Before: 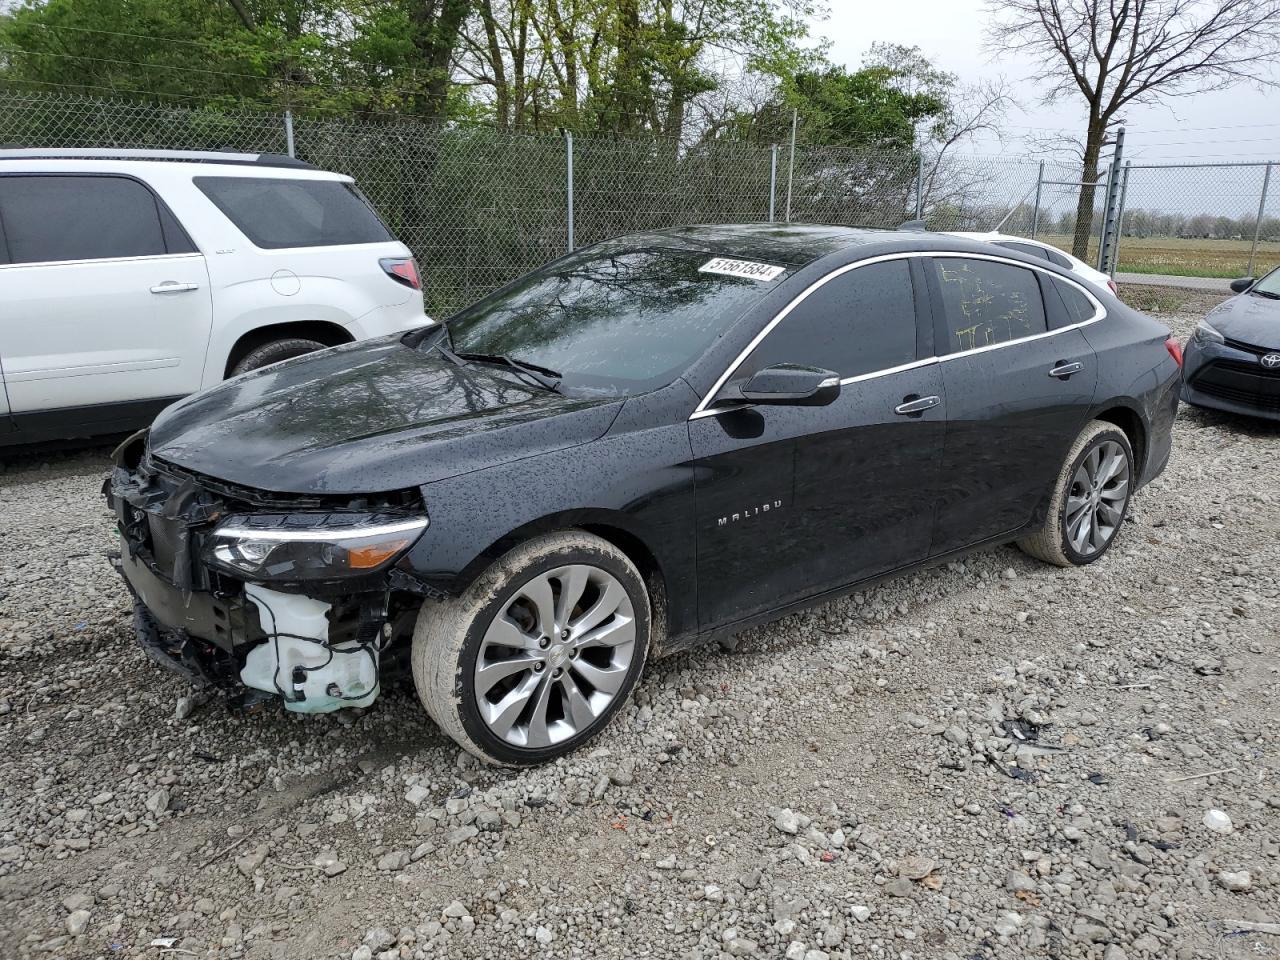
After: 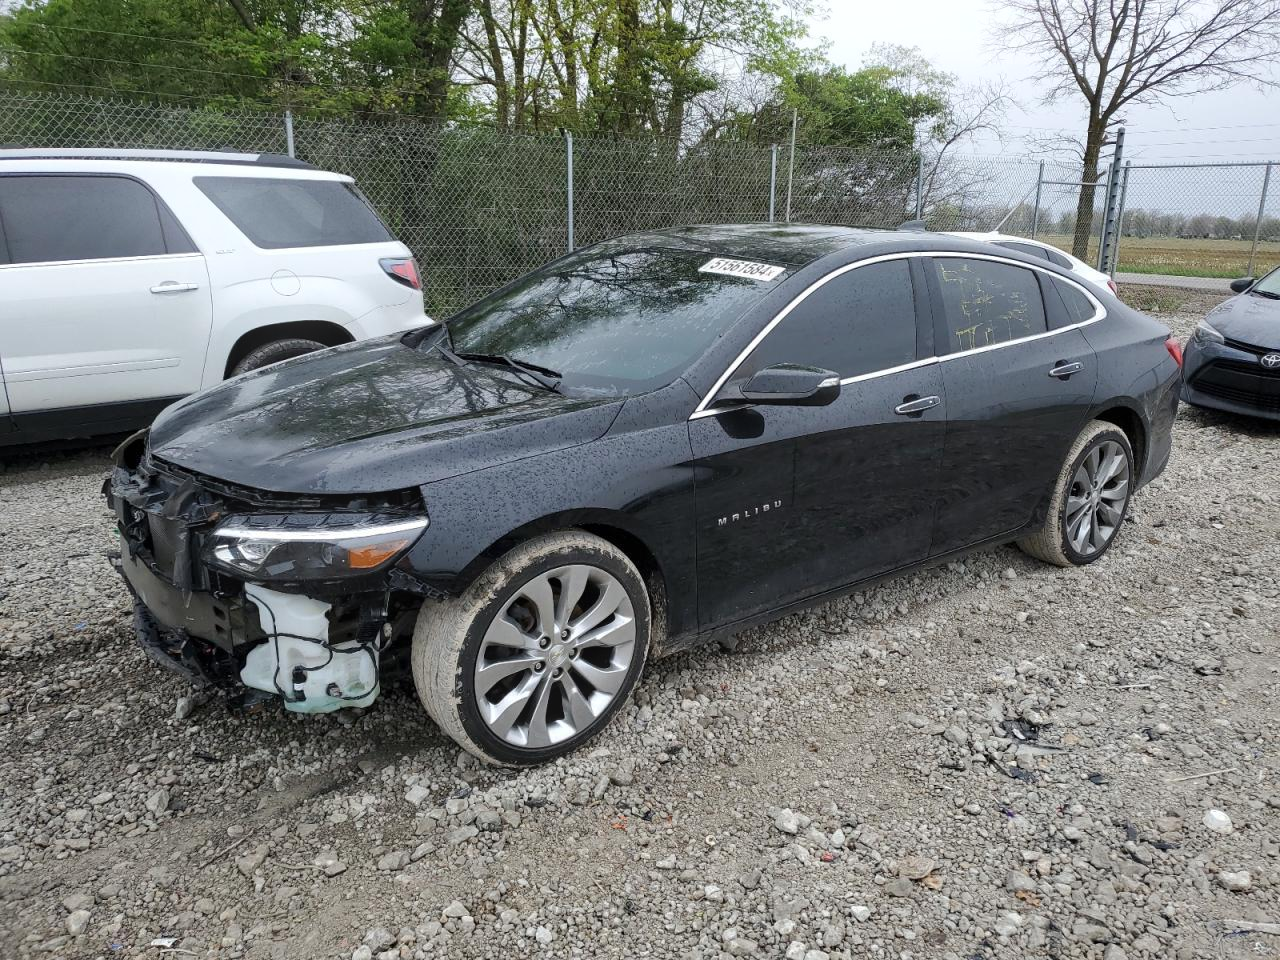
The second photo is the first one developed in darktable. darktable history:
bloom: size 9%, threshold 100%, strength 7%
